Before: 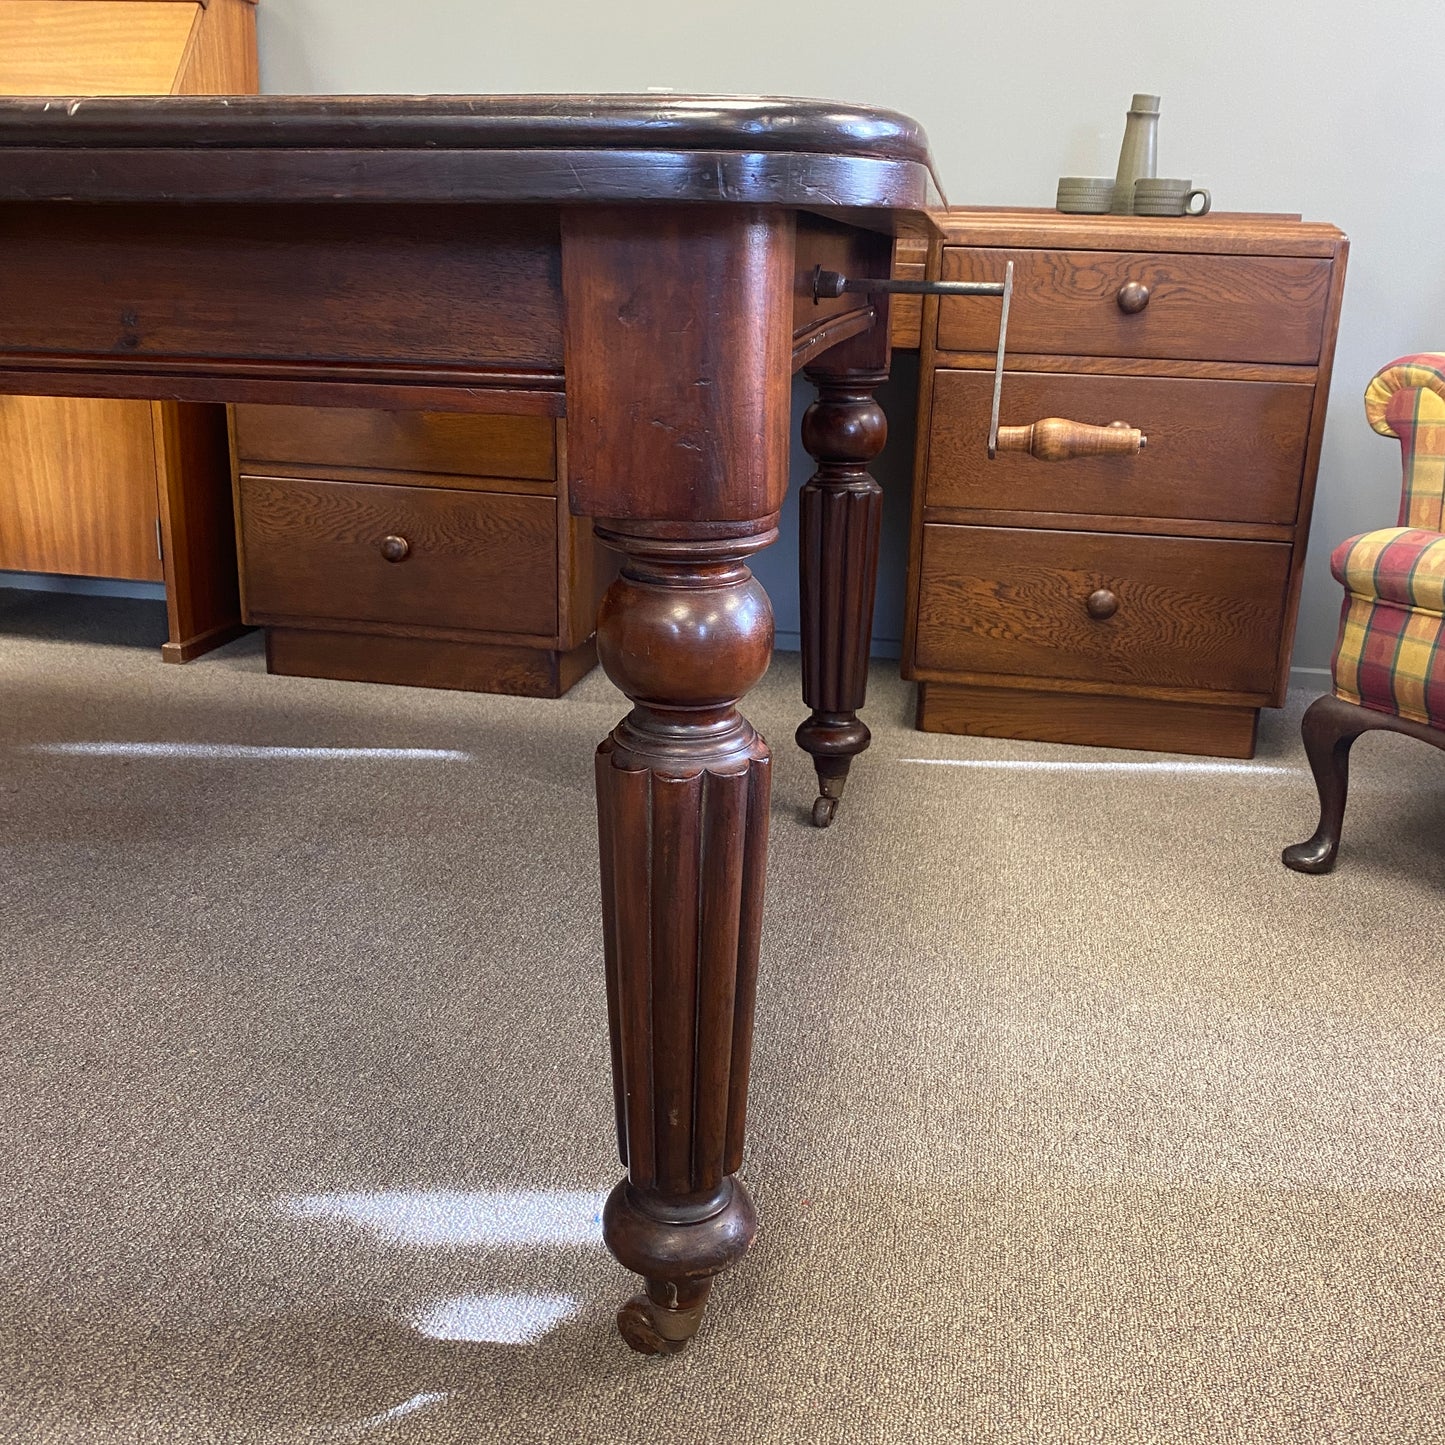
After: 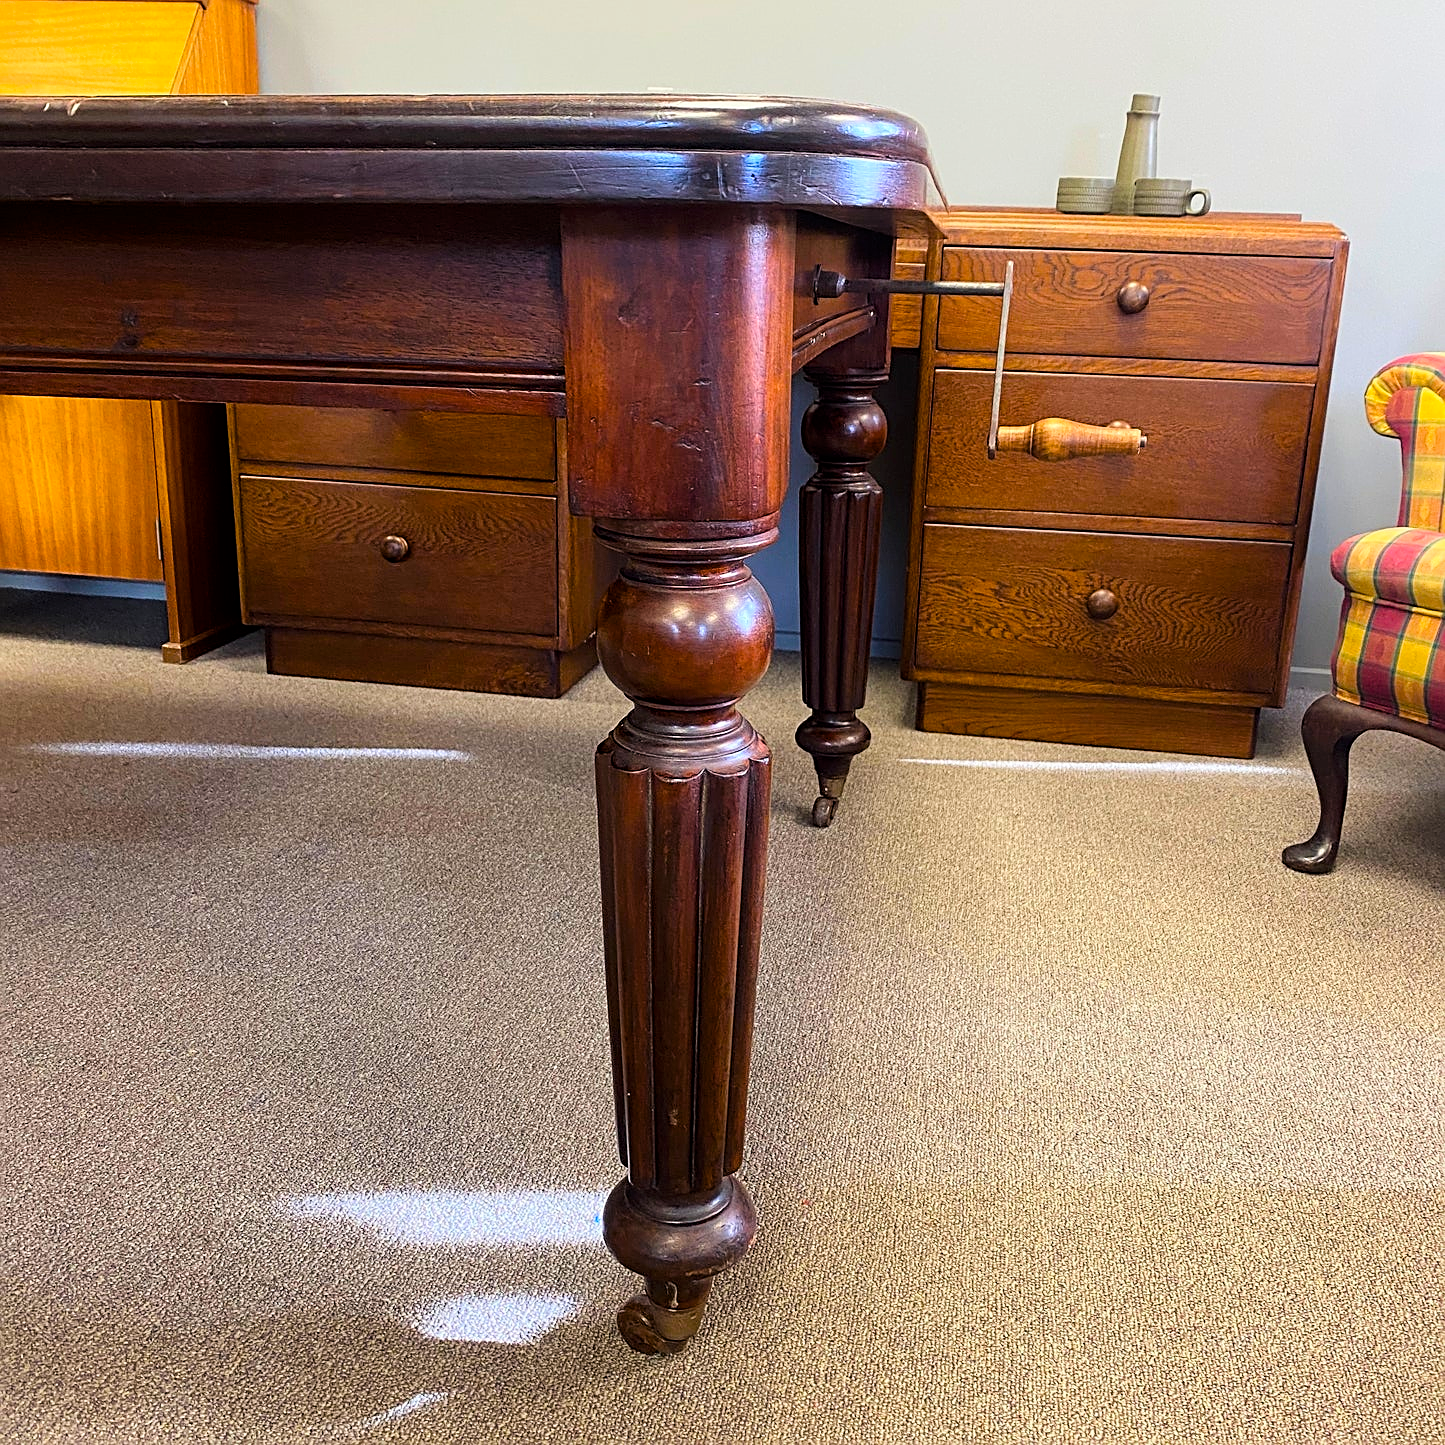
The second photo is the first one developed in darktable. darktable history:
tone curve: curves: ch0 [(0, 0) (0.004, 0.001) (0.133, 0.112) (0.325, 0.362) (0.832, 0.893) (1, 1)], color space Lab, linked channels, preserve colors none
sharpen: on, module defaults
exposure: black level correction 0.002, exposure -0.1 EV, compensate highlight preservation false
color balance rgb: linear chroma grading › global chroma 15%, perceptual saturation grading › global saturation 30%
